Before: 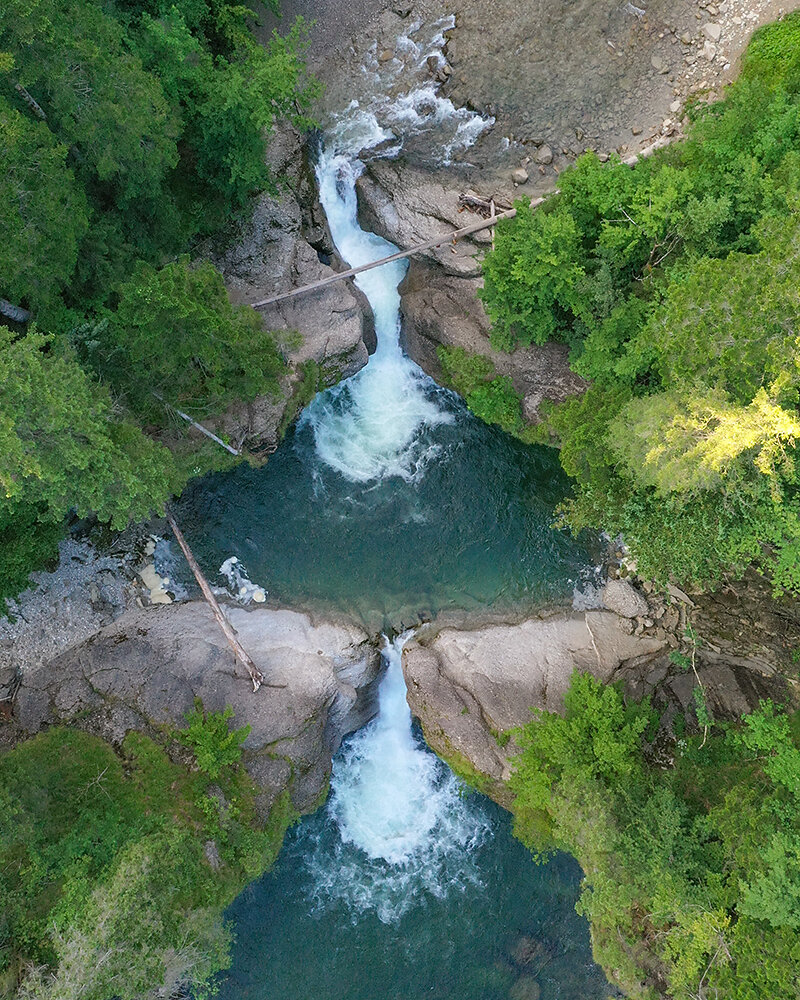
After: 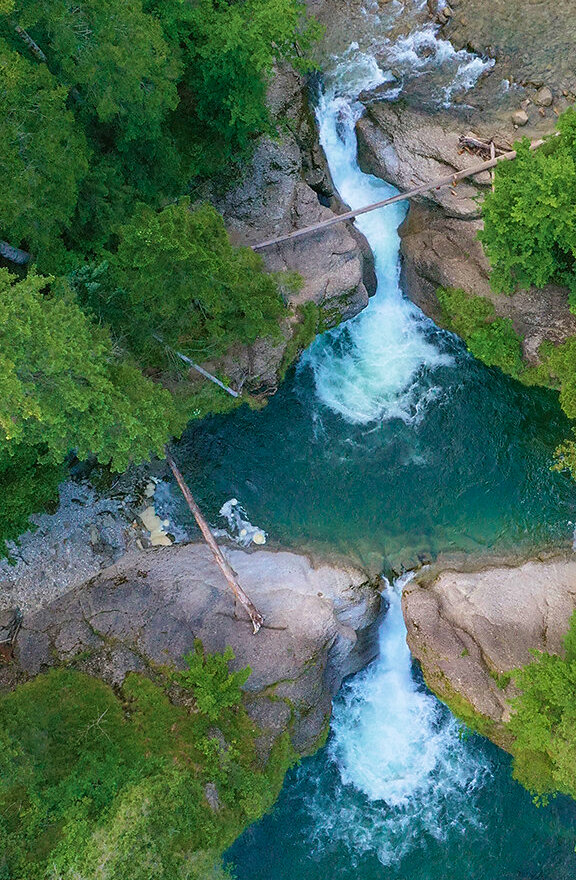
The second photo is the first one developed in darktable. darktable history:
crop: top 5.803%, right 27.864%, bottom 5.804%
velvia: strength 56%
